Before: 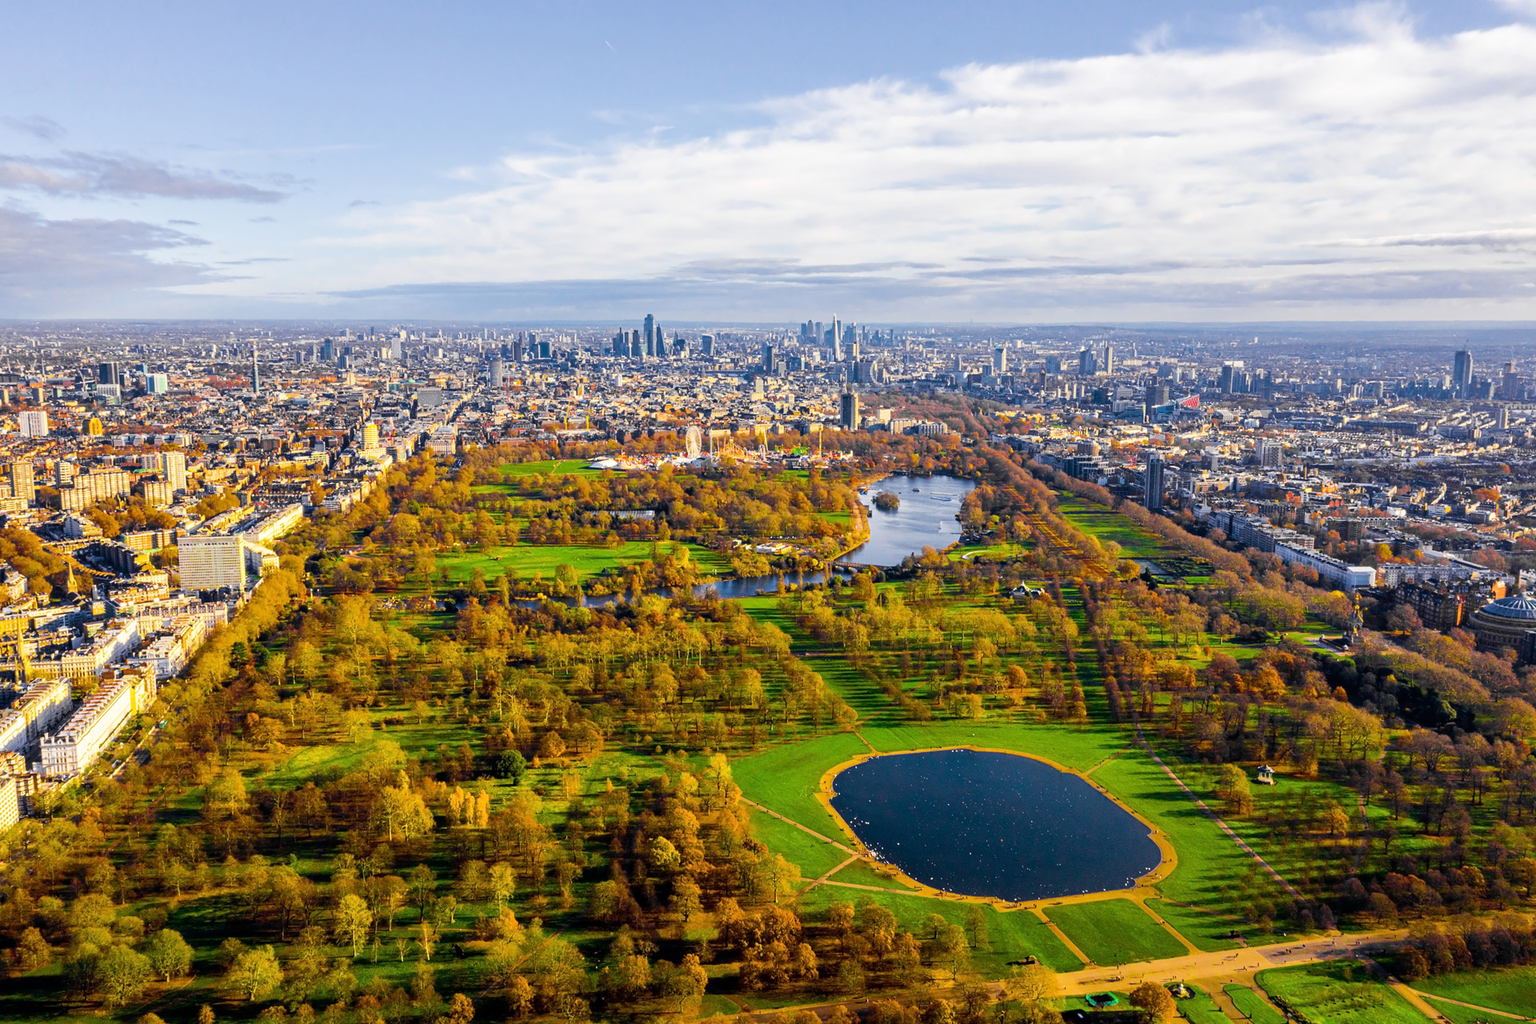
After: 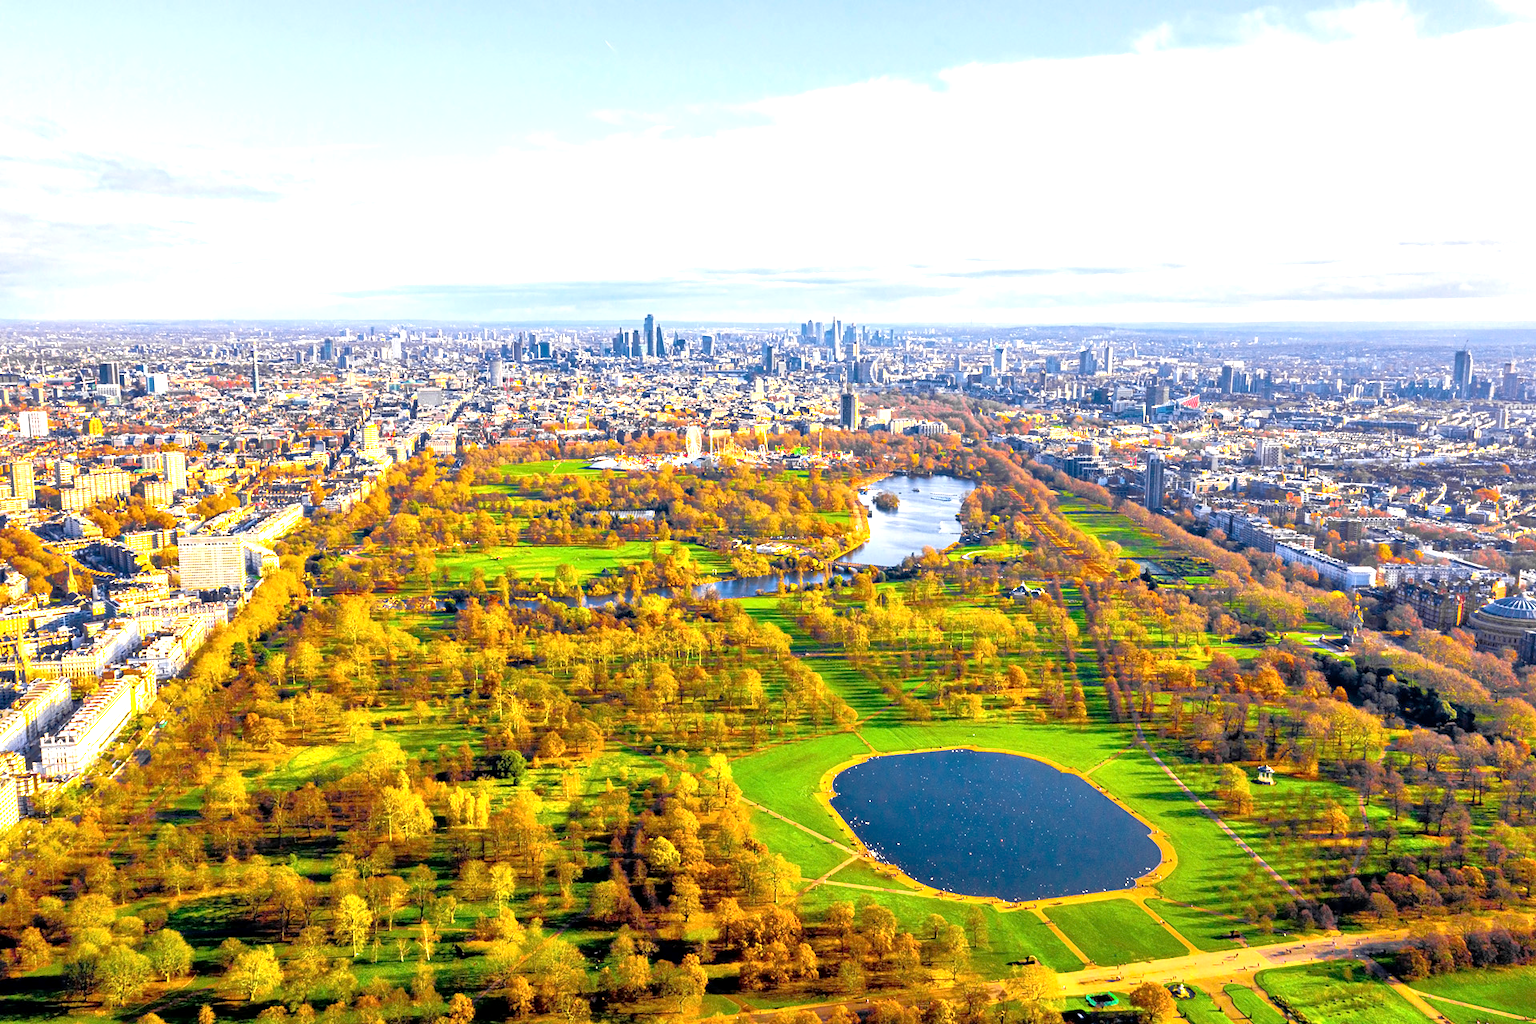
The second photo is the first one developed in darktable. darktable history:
exposure: black level correction 0.001, exposure 0.967 EV, compensate highlight preservation false
tone equalizer: -7 EV 0.142 EV, -6 EV 0.638 EV, -5 EV 1.12 EV, -4 EV 1.32 EV, -3 EV 1.12 EV, -2 EV 0.6 EV, -1 EV 0.161 EV
